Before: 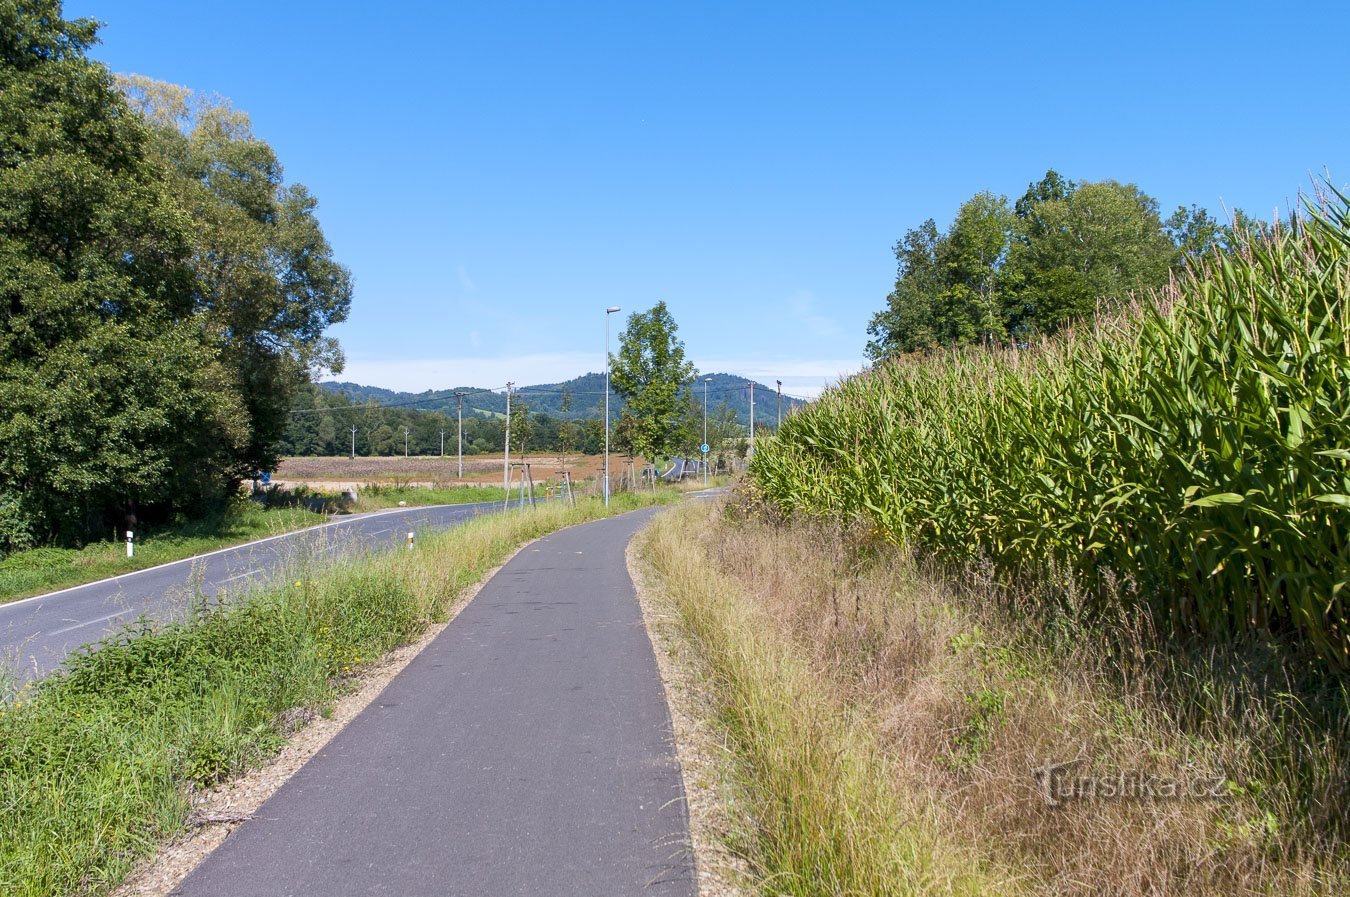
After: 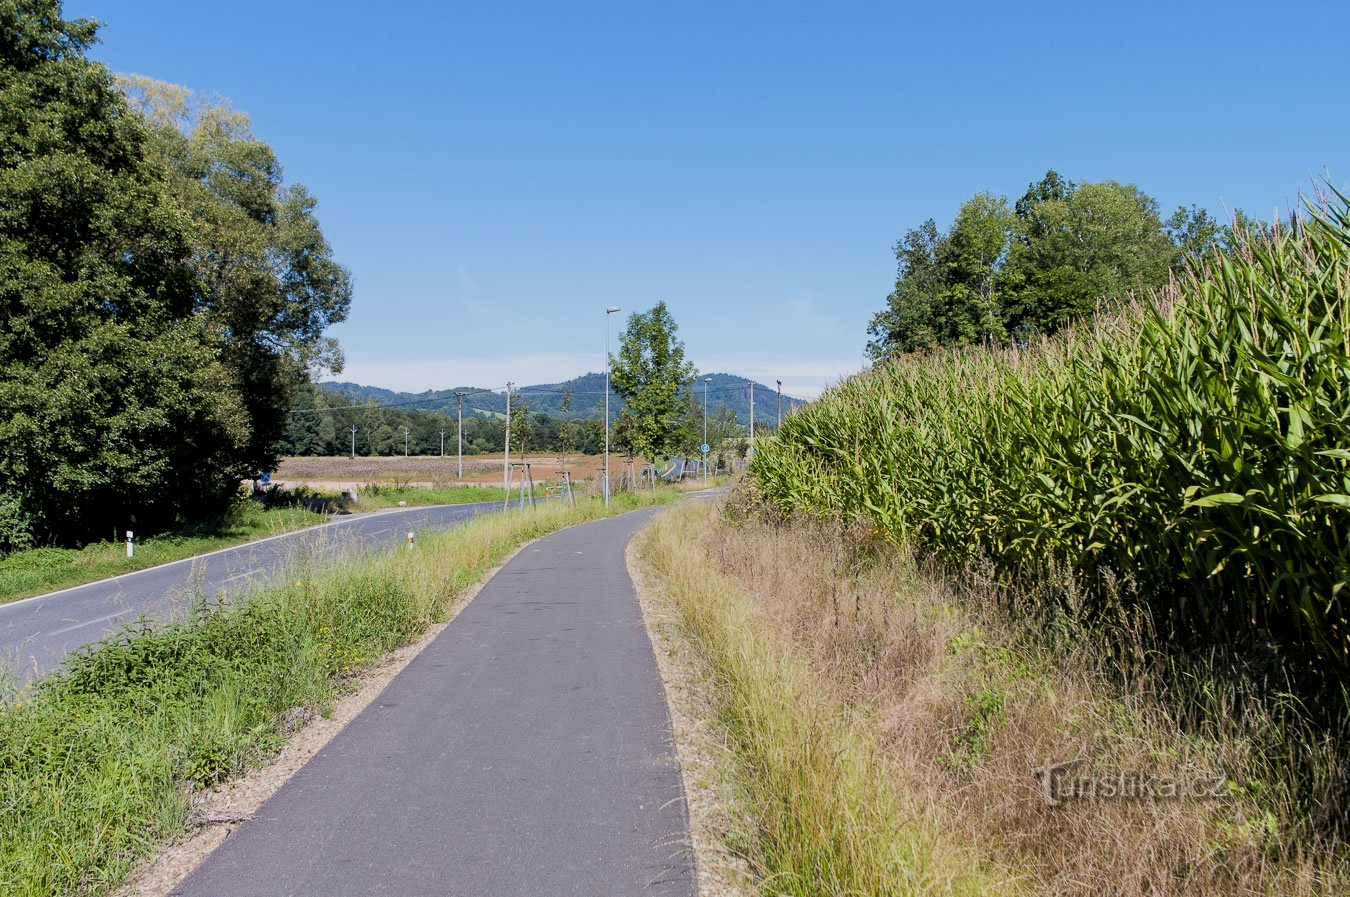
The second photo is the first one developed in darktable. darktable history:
filmic rgb: black relative exposure -7.77 EV, white relative exposure 4.35 EV, threshold 5.99 EV, target black luminance 0%, hardness 3.76, latitude 50.58%, contrast 1.066, highlights saturation mix 9.14%, shadows ↔ highlights balance -0.236%, enable highlight reconstruction true
